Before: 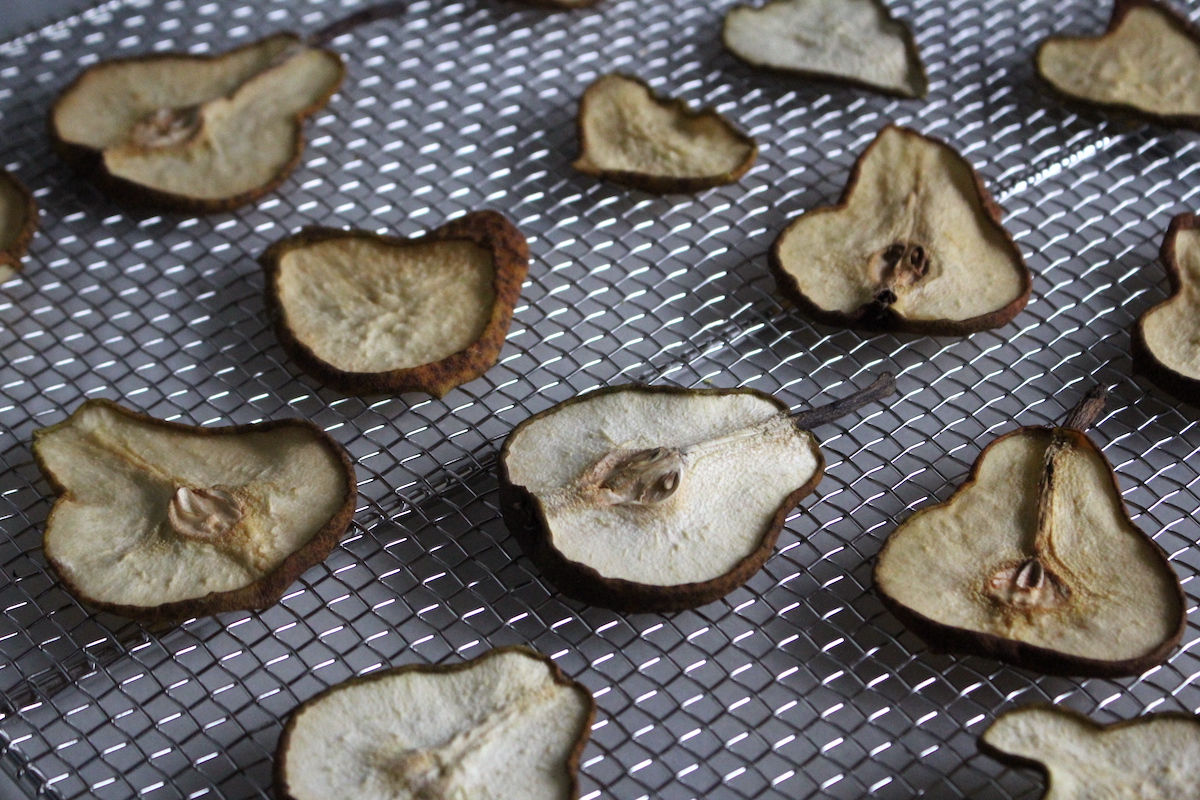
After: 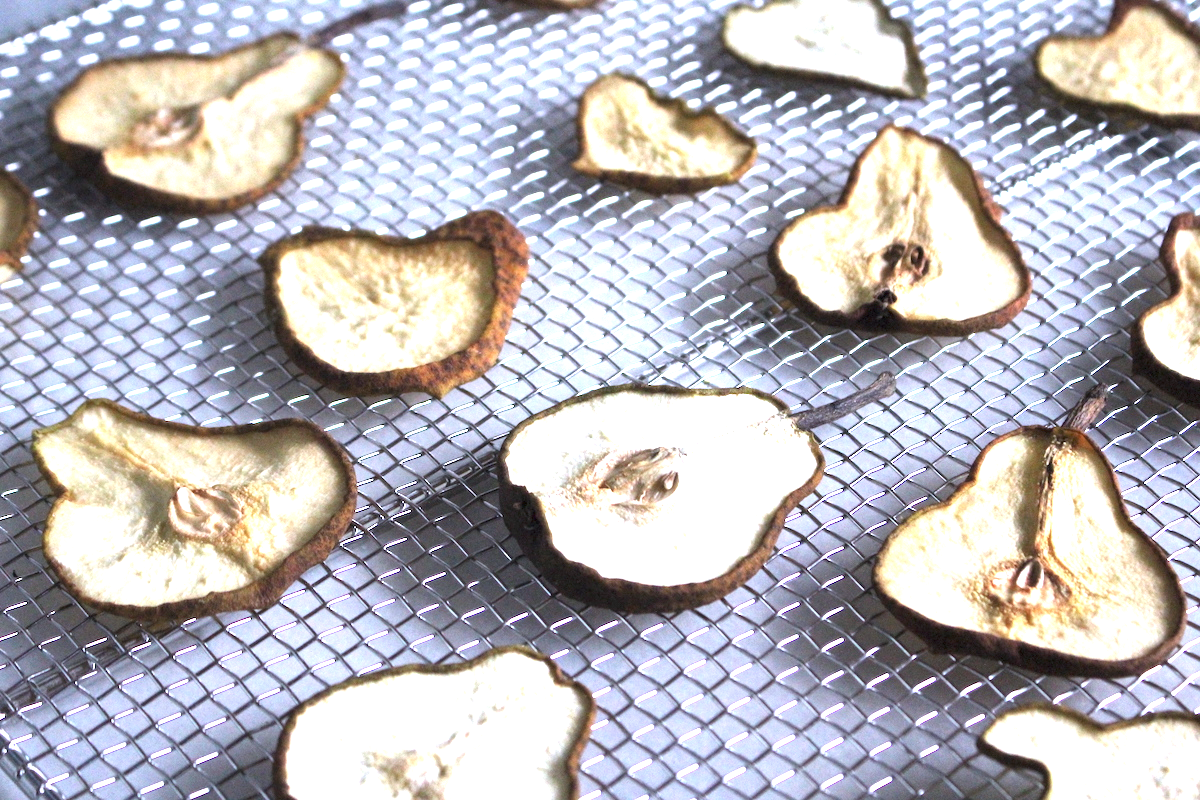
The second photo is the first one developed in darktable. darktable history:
exposure: black level correction 0, exposure 2.088 EV, compensate exposure bias true, compensate highlight preservation false
color calibration: illuminant as shot in camera, x 0.358, y 0.373, temperature 4628.91 K
color balance: contrast -0.5%
